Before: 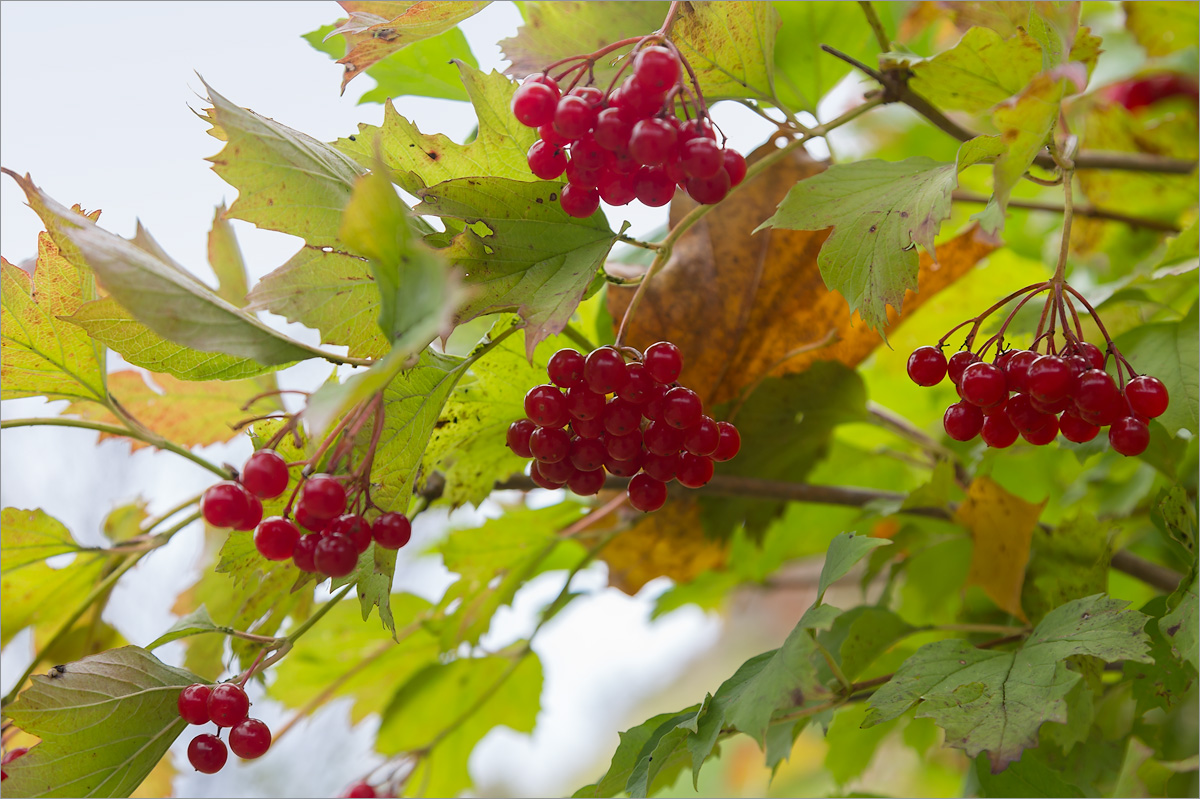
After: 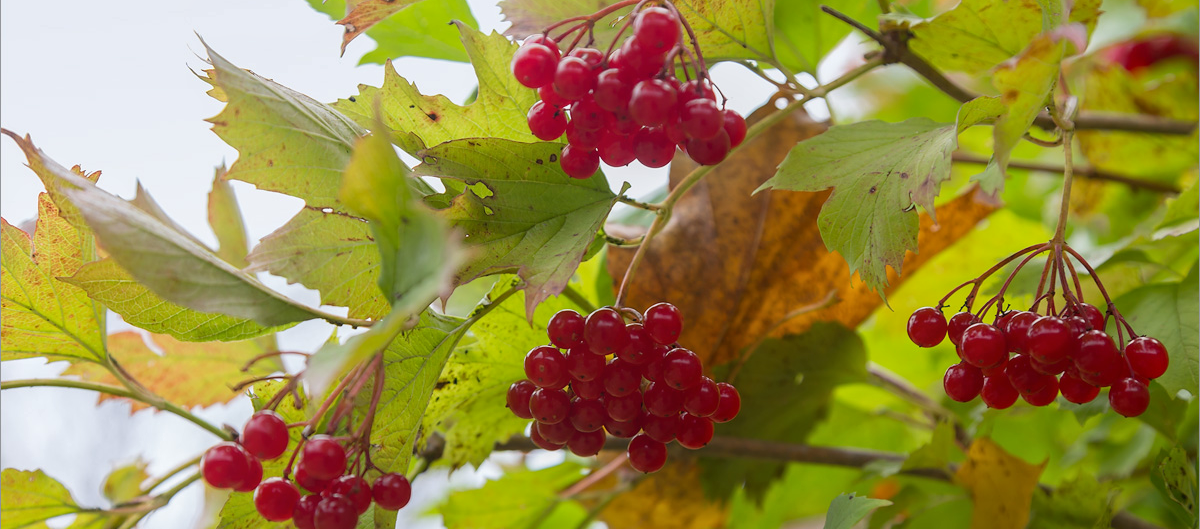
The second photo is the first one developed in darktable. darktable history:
local contrast: detail 109%
crop and rotate: top 4.93%, bottom 28.752%
